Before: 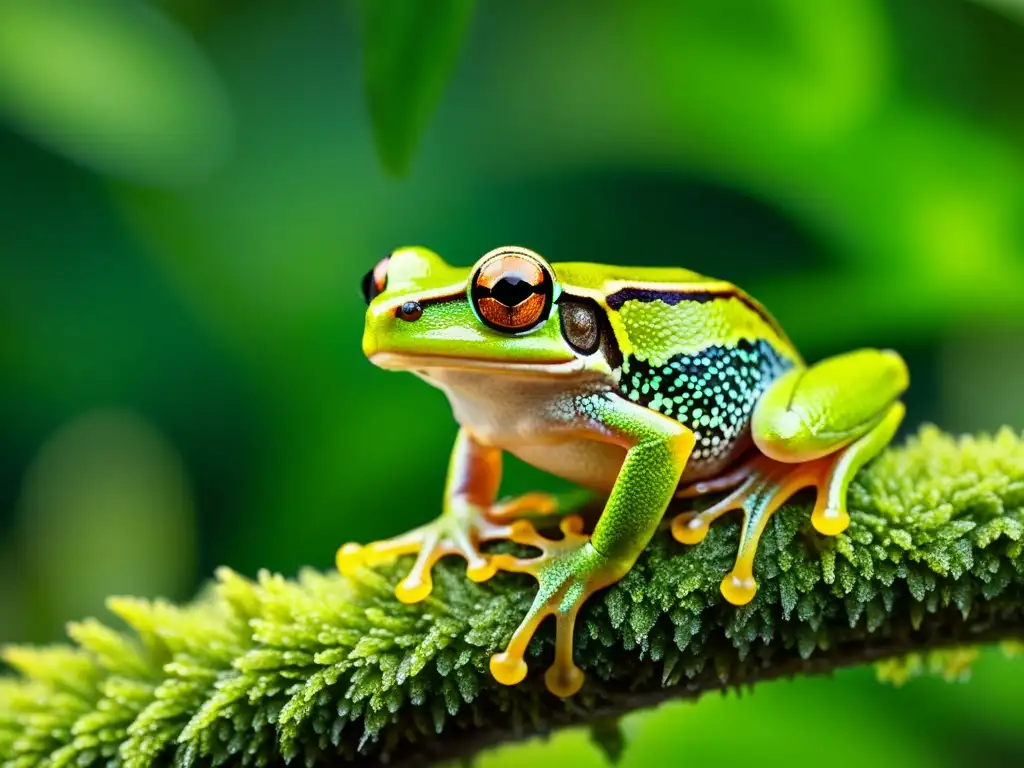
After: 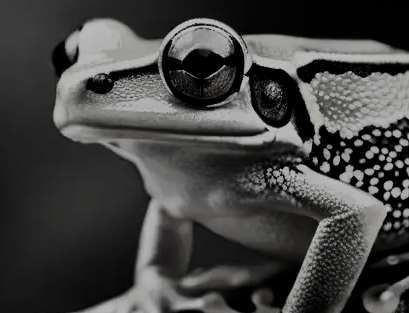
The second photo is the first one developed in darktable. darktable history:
crop: left 30.212%, top 29.689%, right 29.829%, bottom 29.443%
exposure: exposure -0.012 EV, compensate exposure bias true, compensate highlight preservation false
filmic rgb: black relative exposure -7.5 EV, white relative exposure 4.99 EV, hardness 3.35, contrast 1.298
contrast brightness saturation: contrast -0.03, brightness -0.609, saturation -0.982
